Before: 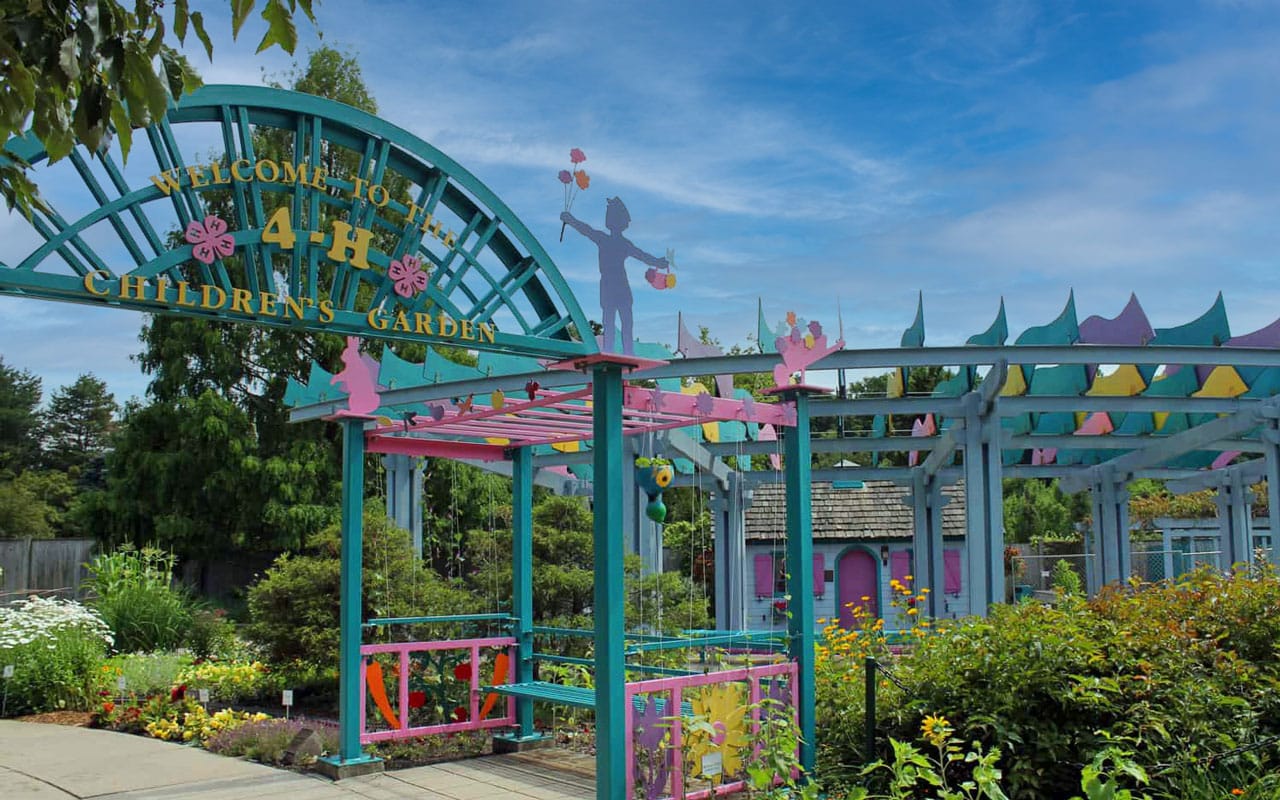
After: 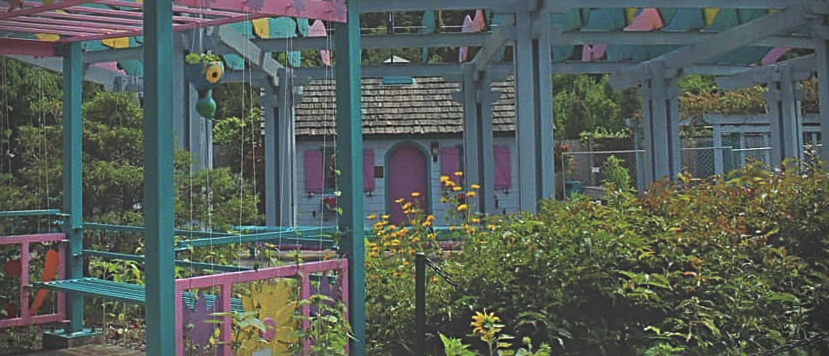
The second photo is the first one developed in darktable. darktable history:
vignetting: fall-off start 87.6%, fall-off radius 25.35%
sharpen: radius 2.535, amount 0.63
crop and rotate: left 35.197%, top 50.571%, bottom 4.858%
tone curve: curves: ch0 [(0, 0.042) (0.129, 0.18) (0.501, 0.497) (1, 1)], preserve colors none
exposure: black level correction -0.036, exposure -0.496 EV, compensate highlight preservation false
